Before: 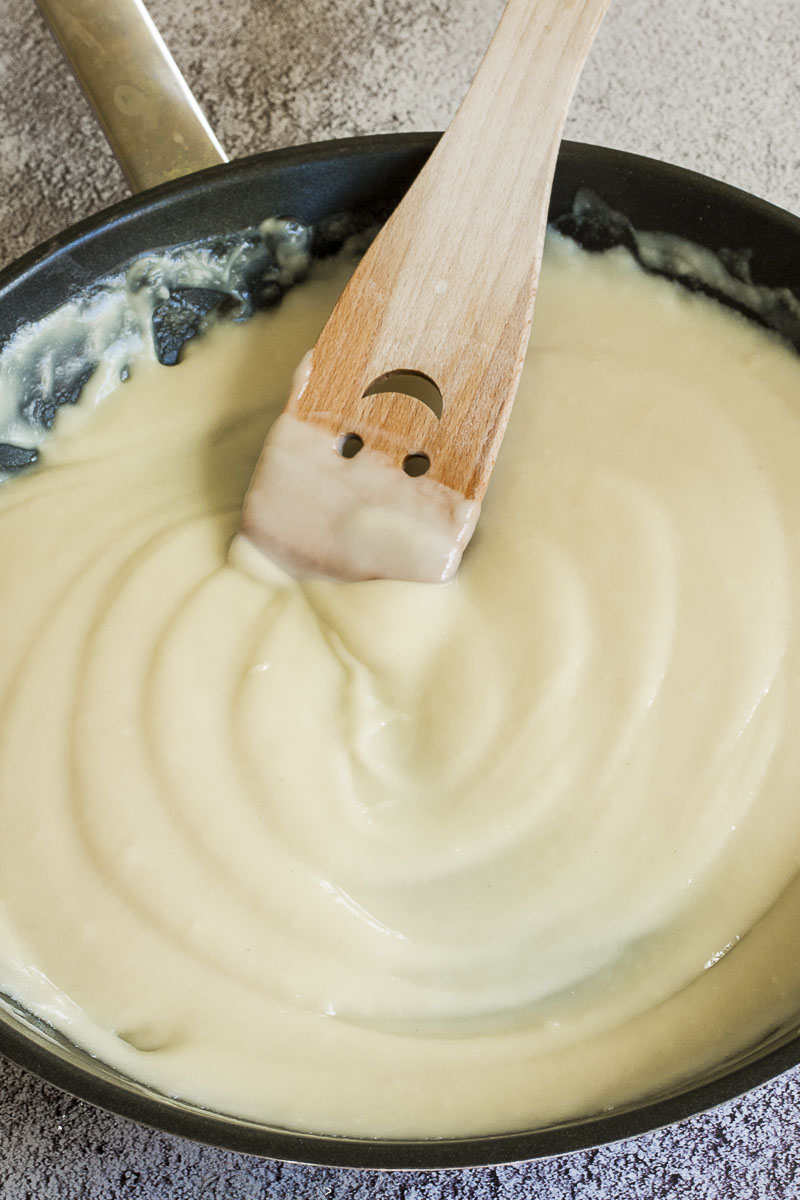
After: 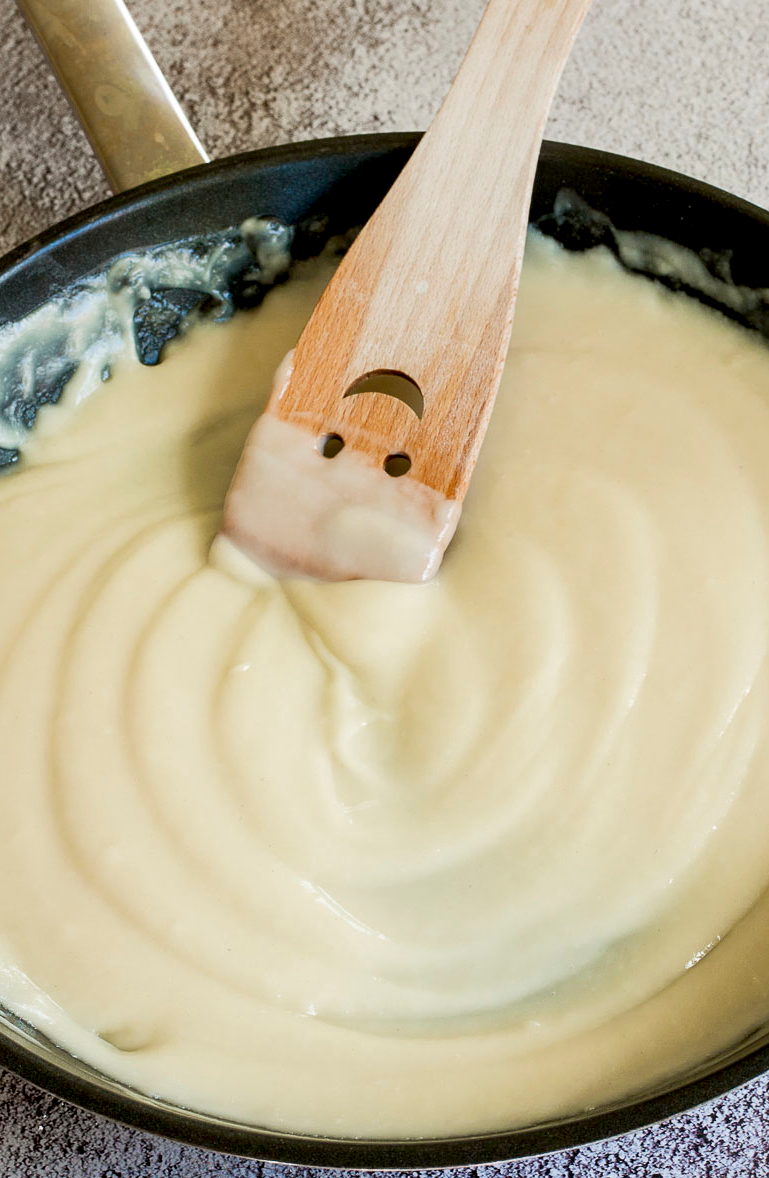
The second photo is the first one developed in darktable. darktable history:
crop and rotate: left 2.521%, right 1.331%, bottom 1.787%
exposure: black level correction 0.009, exposure 0.016 EV, compensate exposure bias true, compensate highlight preservation false
